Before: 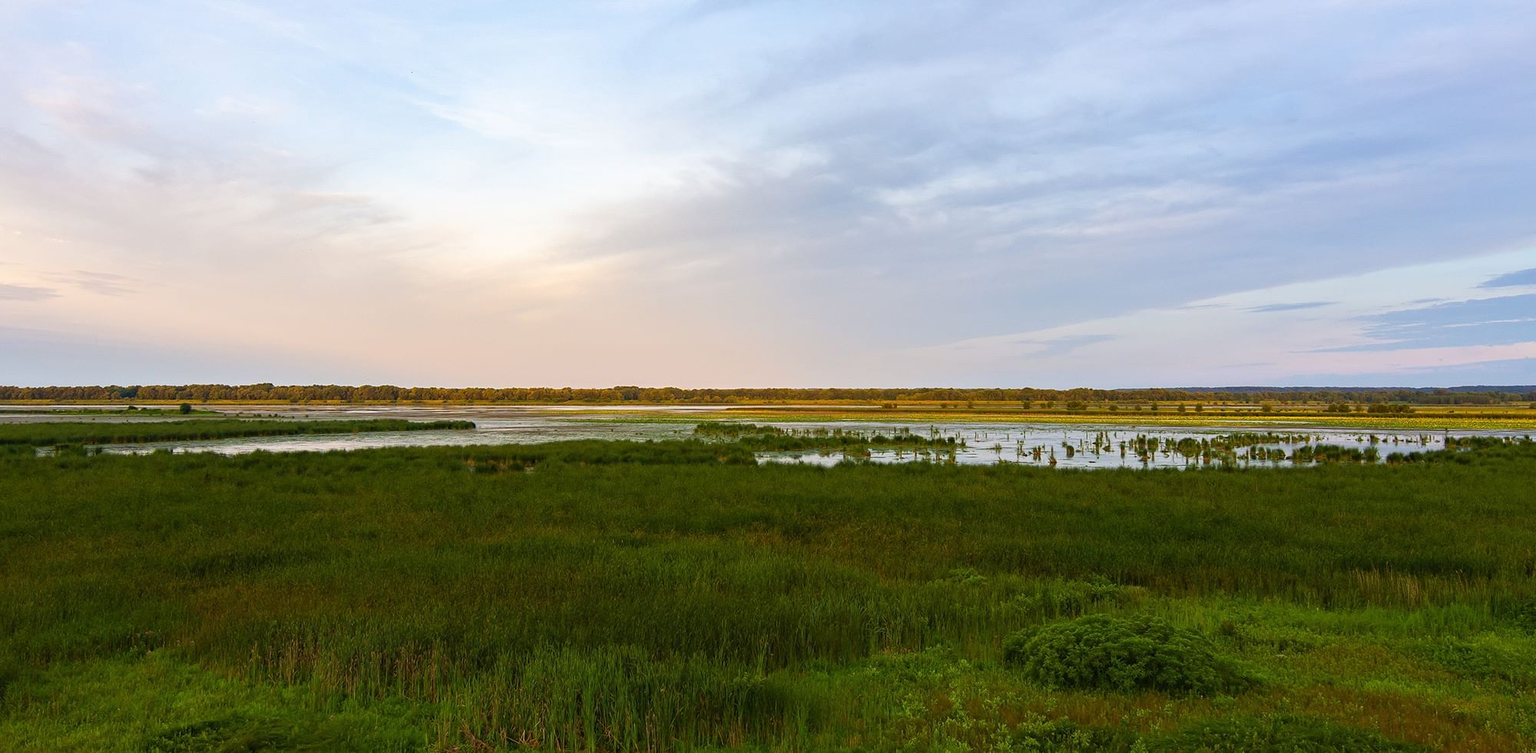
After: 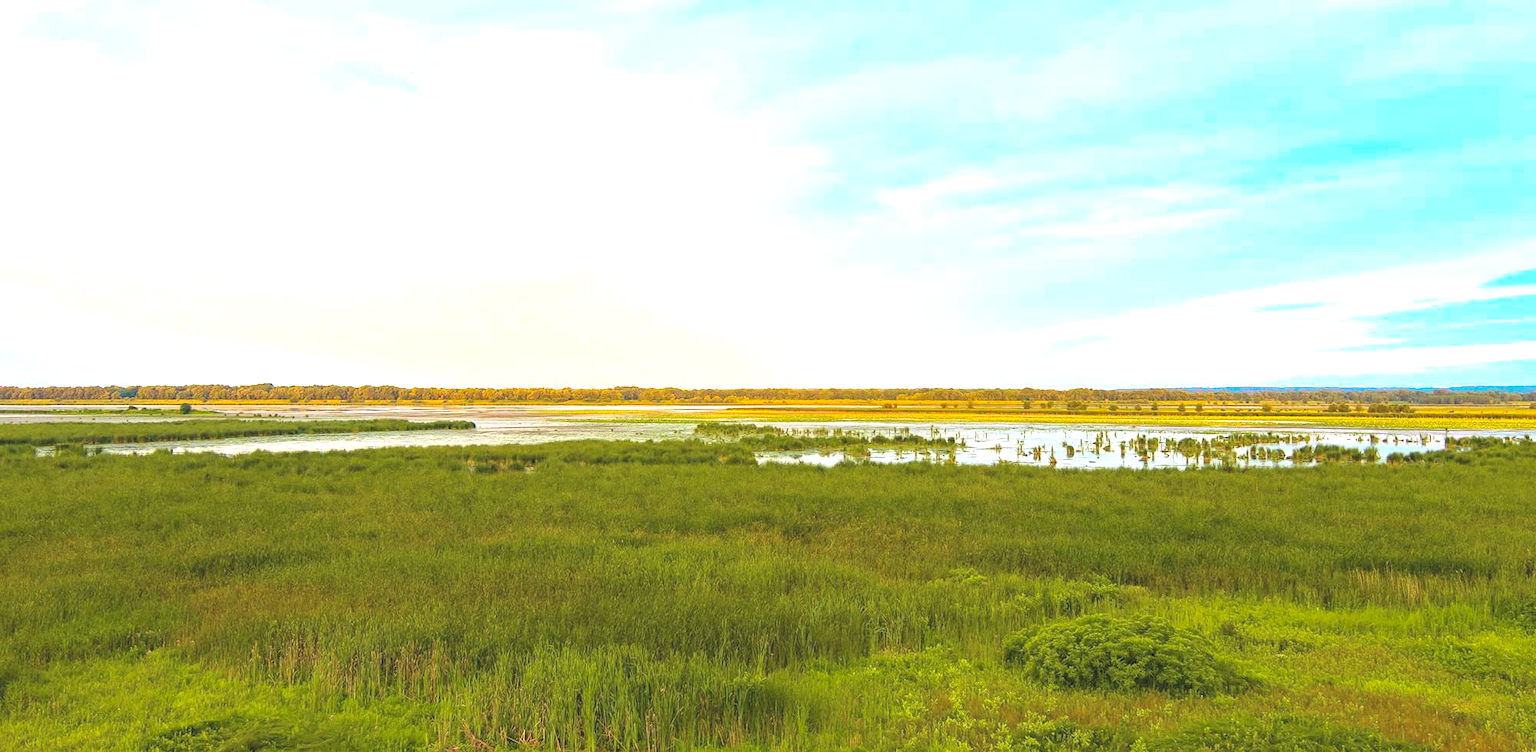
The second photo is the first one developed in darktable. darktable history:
color zones: curves: ch0 [(0.254, 0.492) (0.724, 0.62)]; ch1 [(0.25, 0.528) (0.719, 0.796)]; ch2 [(0, 0.472) (0.25, 0.5) (0.73, 0.184)]
contrast brightness saturation: contrast 0.1, brightness 0.3, saturation 0.14
local contrast: detail 110%
exposure: black level correction 0, exposure 1.1 EV, compensate exposure bias true, compensate highlight preservation false
